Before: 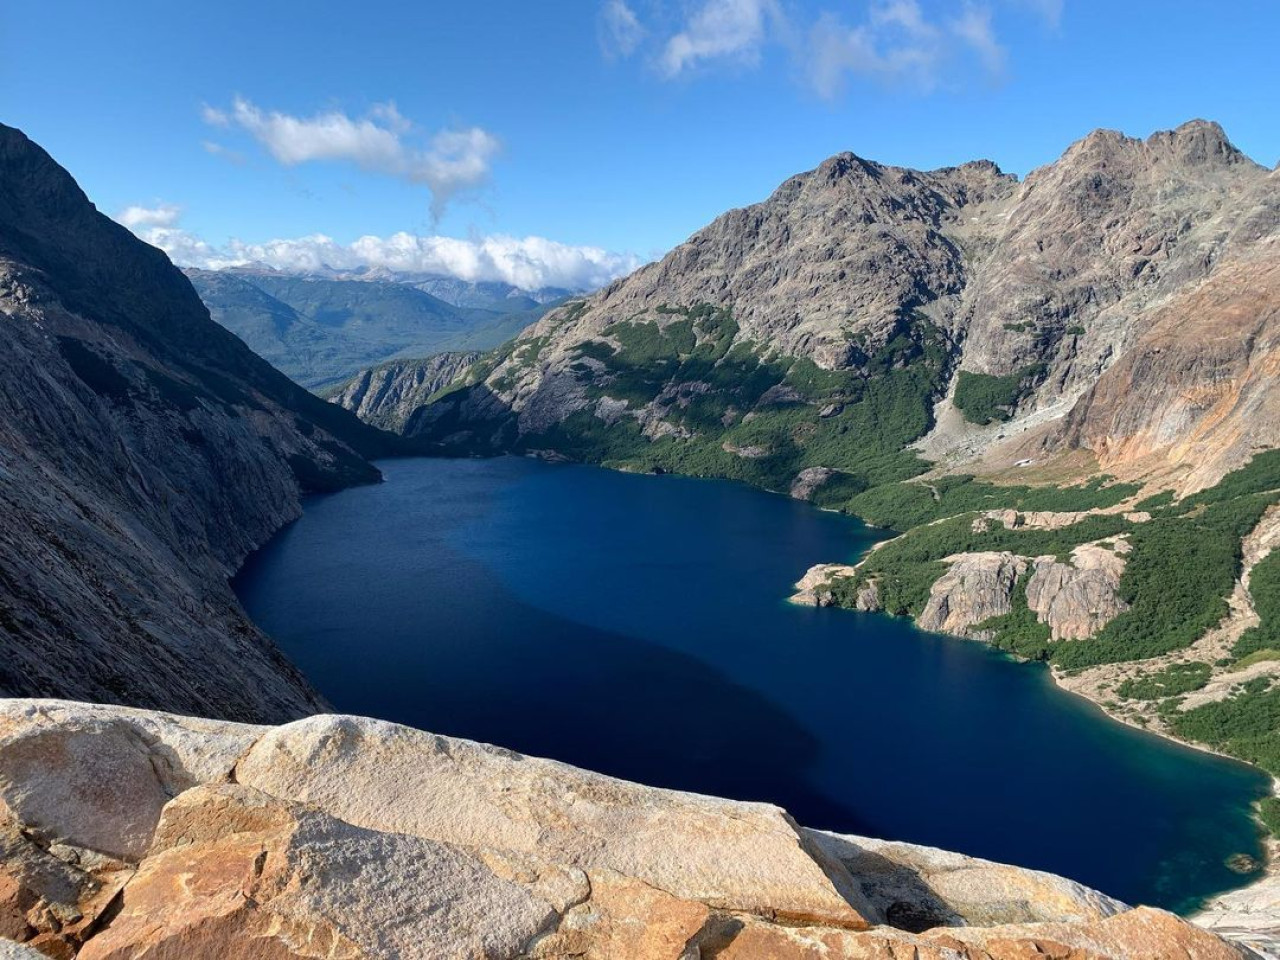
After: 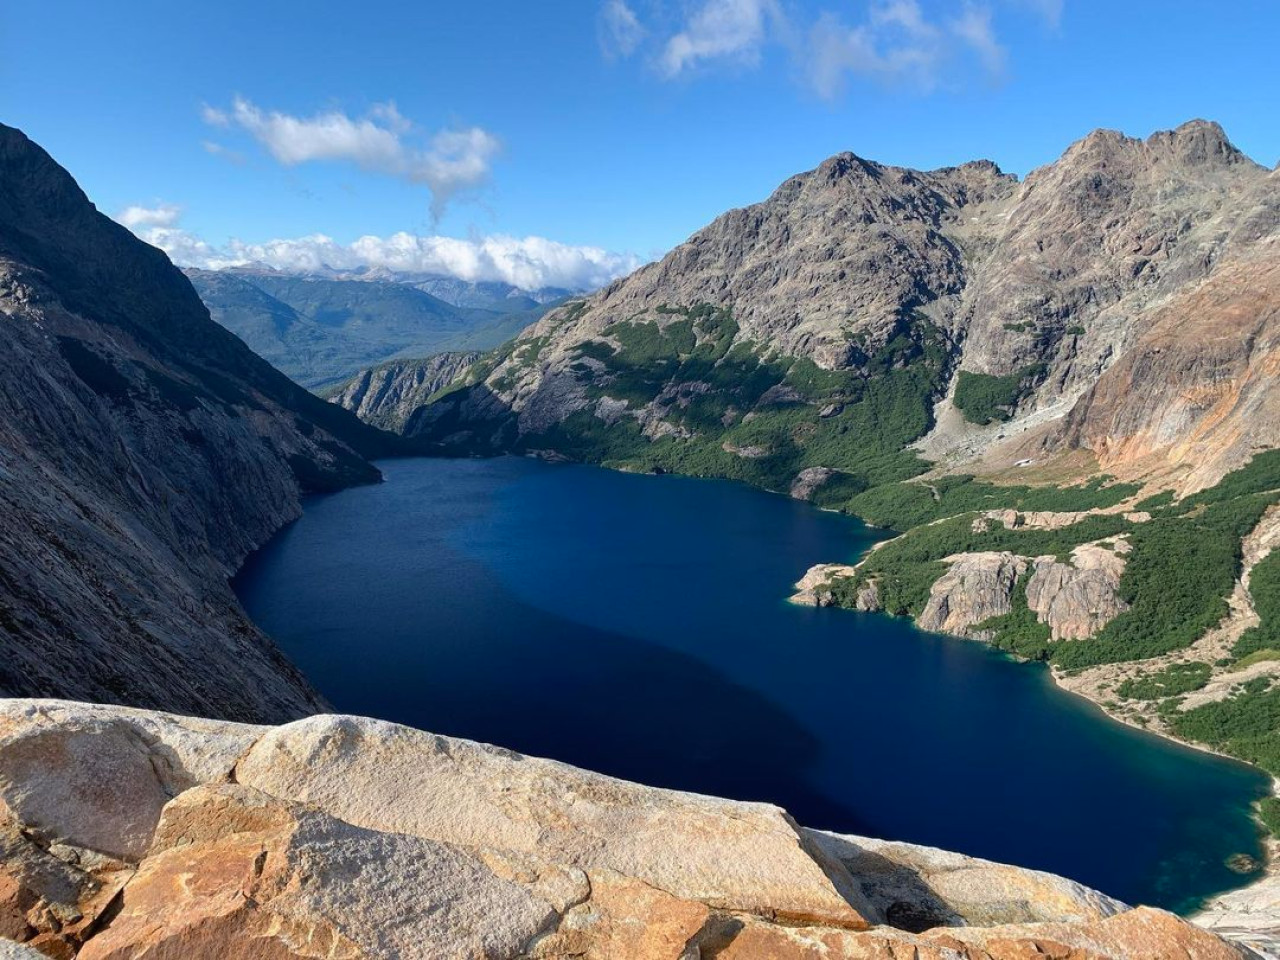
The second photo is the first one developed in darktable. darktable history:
contrast brightness saturation: contrast -0.015, brightness -0.011, saturation 0.039
